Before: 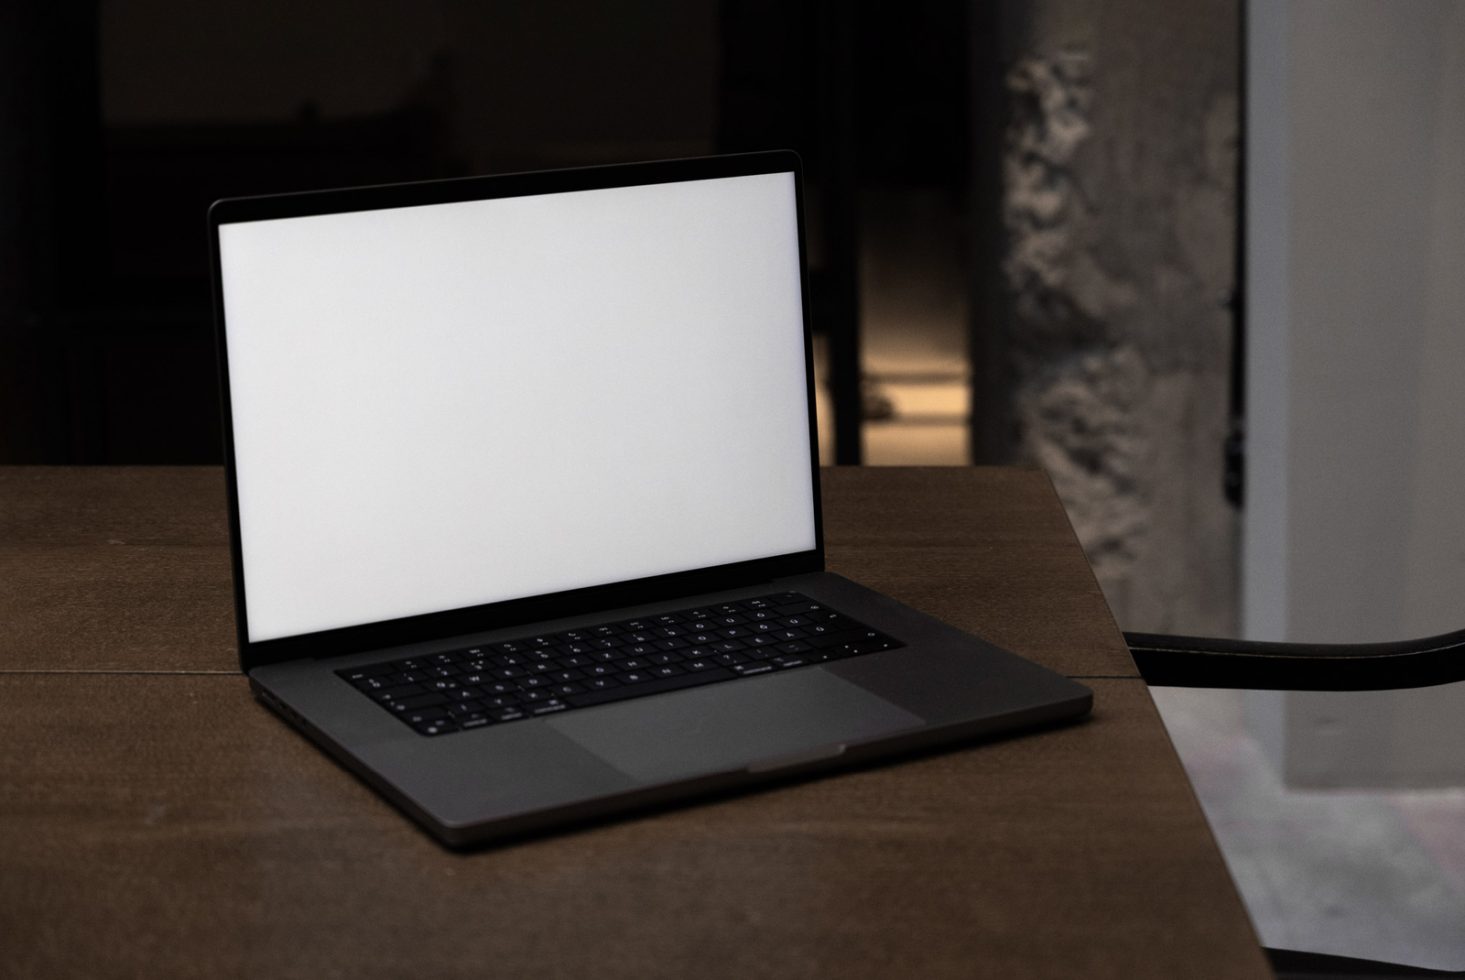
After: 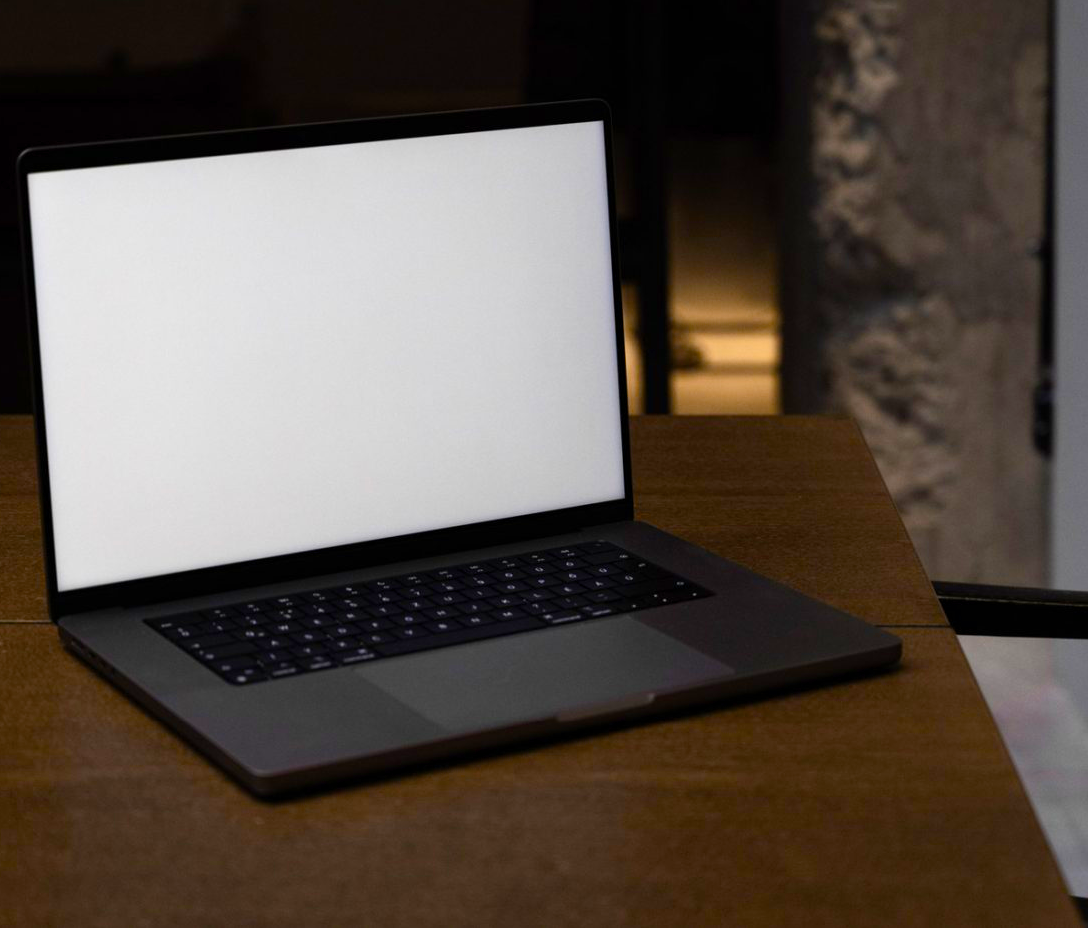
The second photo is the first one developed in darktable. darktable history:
crop and rotate: left 13.101%, top 5.291%, right 12.624%
color balance rgb: shadows lift › hue 85.16°, linear chroma grading › global chroma 24.738%, perceptual saturation grading › global saturation 20%, perceptual saturation grading › highlights -25.018%, perceptual saturation grading › shadows 49.306%
